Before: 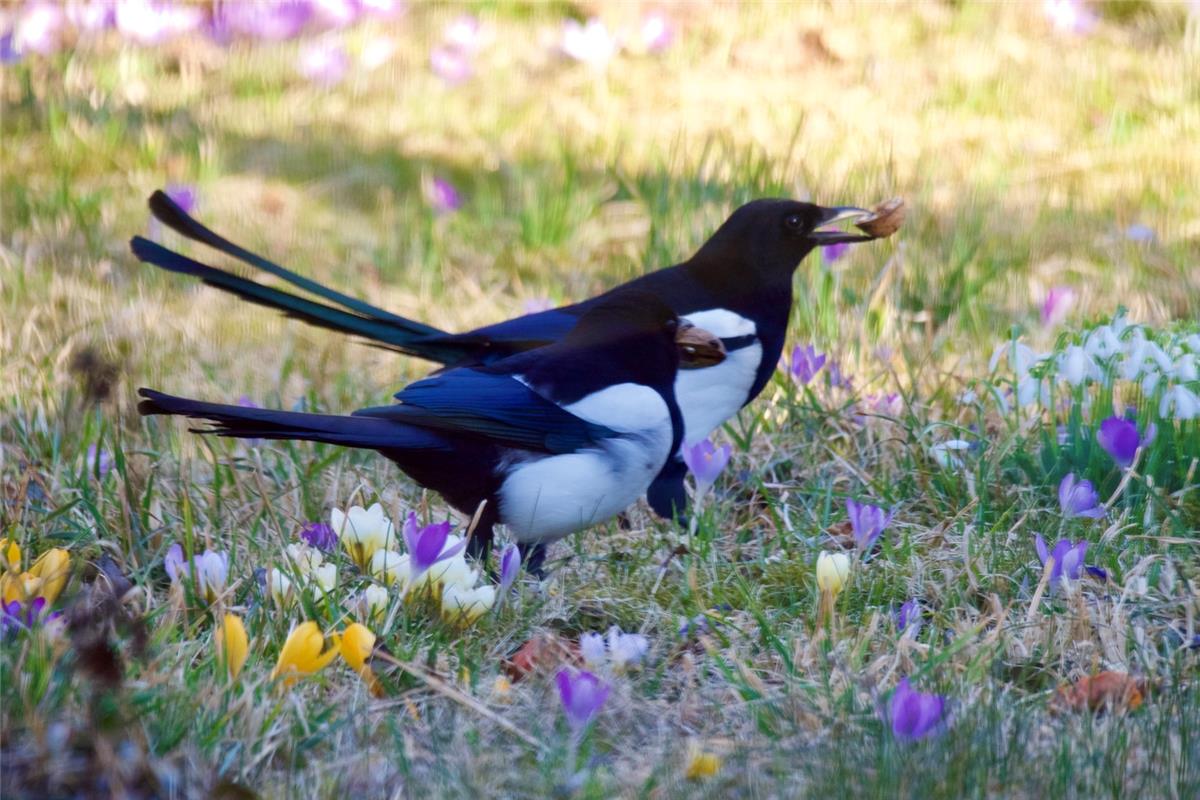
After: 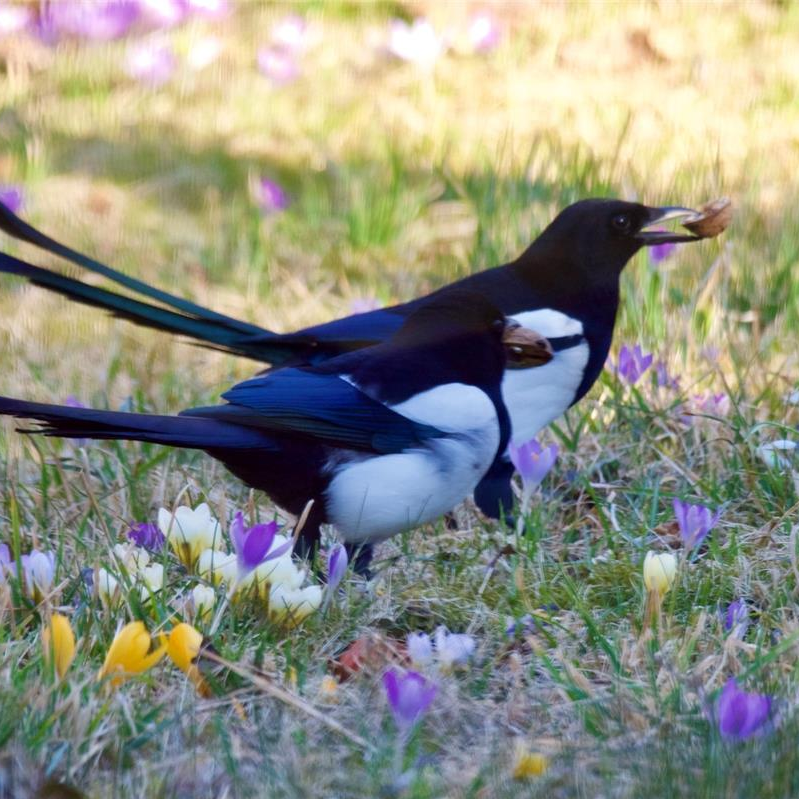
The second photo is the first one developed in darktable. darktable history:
crop and rotate: left 14.491%, right 18.873%
